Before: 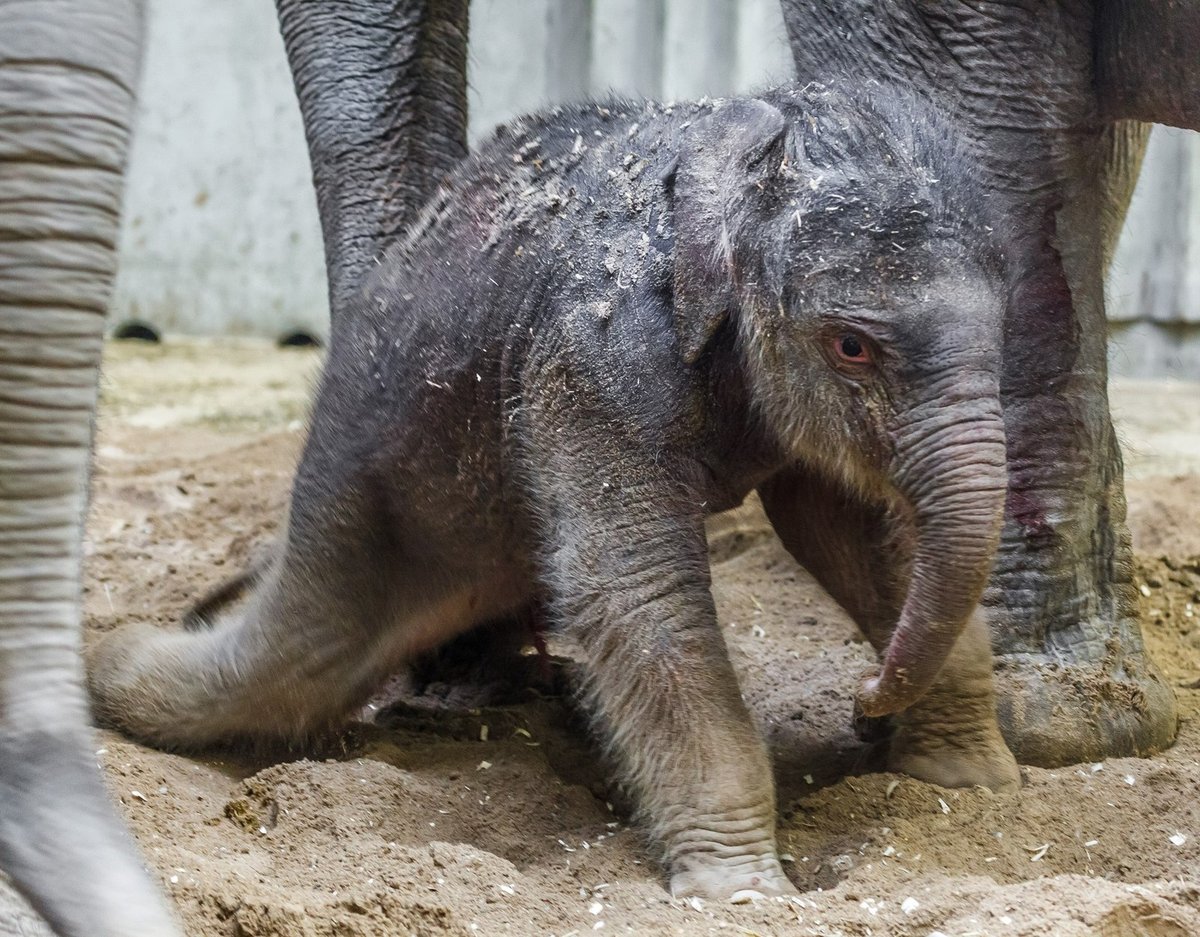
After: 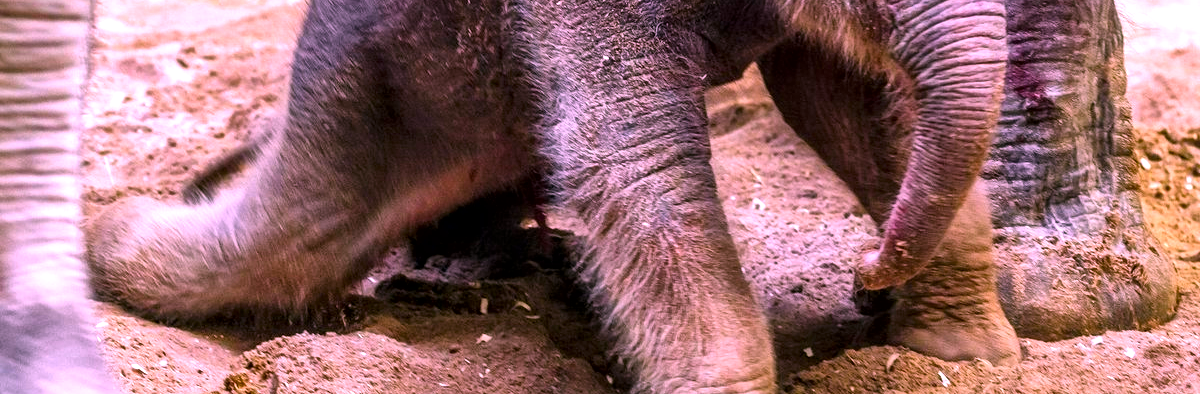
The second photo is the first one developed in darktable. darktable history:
color correction: highlights a* 19.19, highlights b* -11.83, saturation 1.7
local contrast: mode bilateral grid, contrast 19, coarseness 21, detail 150%, midtone range 0.2
tone equalizer: -8 EV -0.736 EV, -7 EV -0.737 EV, -6 EV -0.585 EV, -5 EV -0.378 EV, -3 EV 0.402 EV, -2 EV 0.6 EV, -1 EV 0.688 EV, +0 EV 0.766 EV
crop: top 45.661%, bottom 12.202%
